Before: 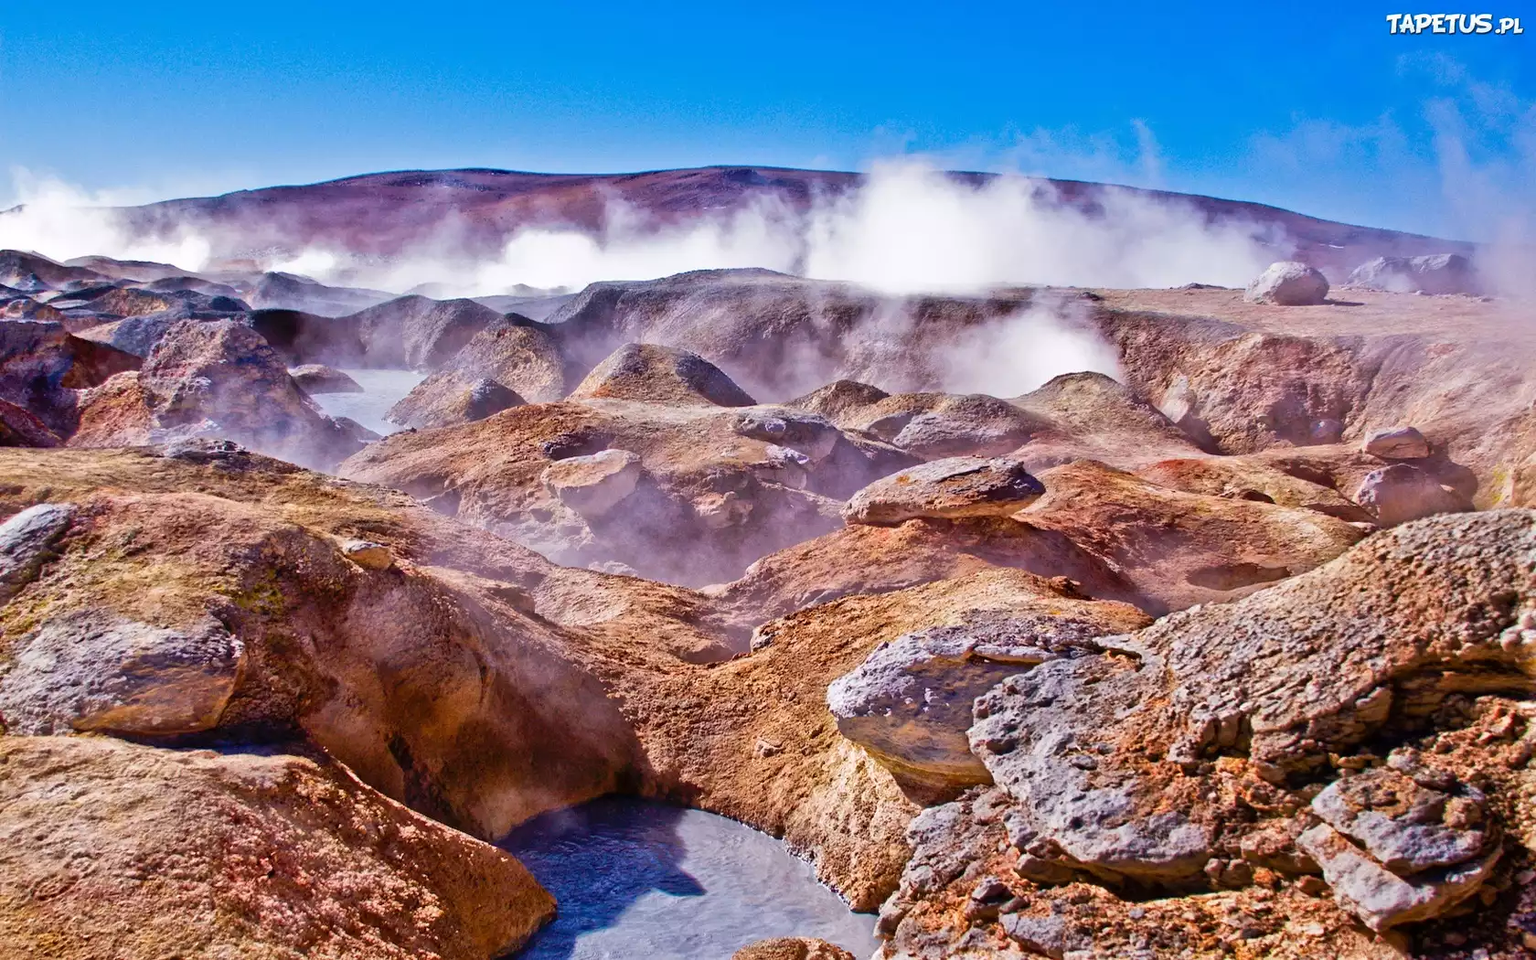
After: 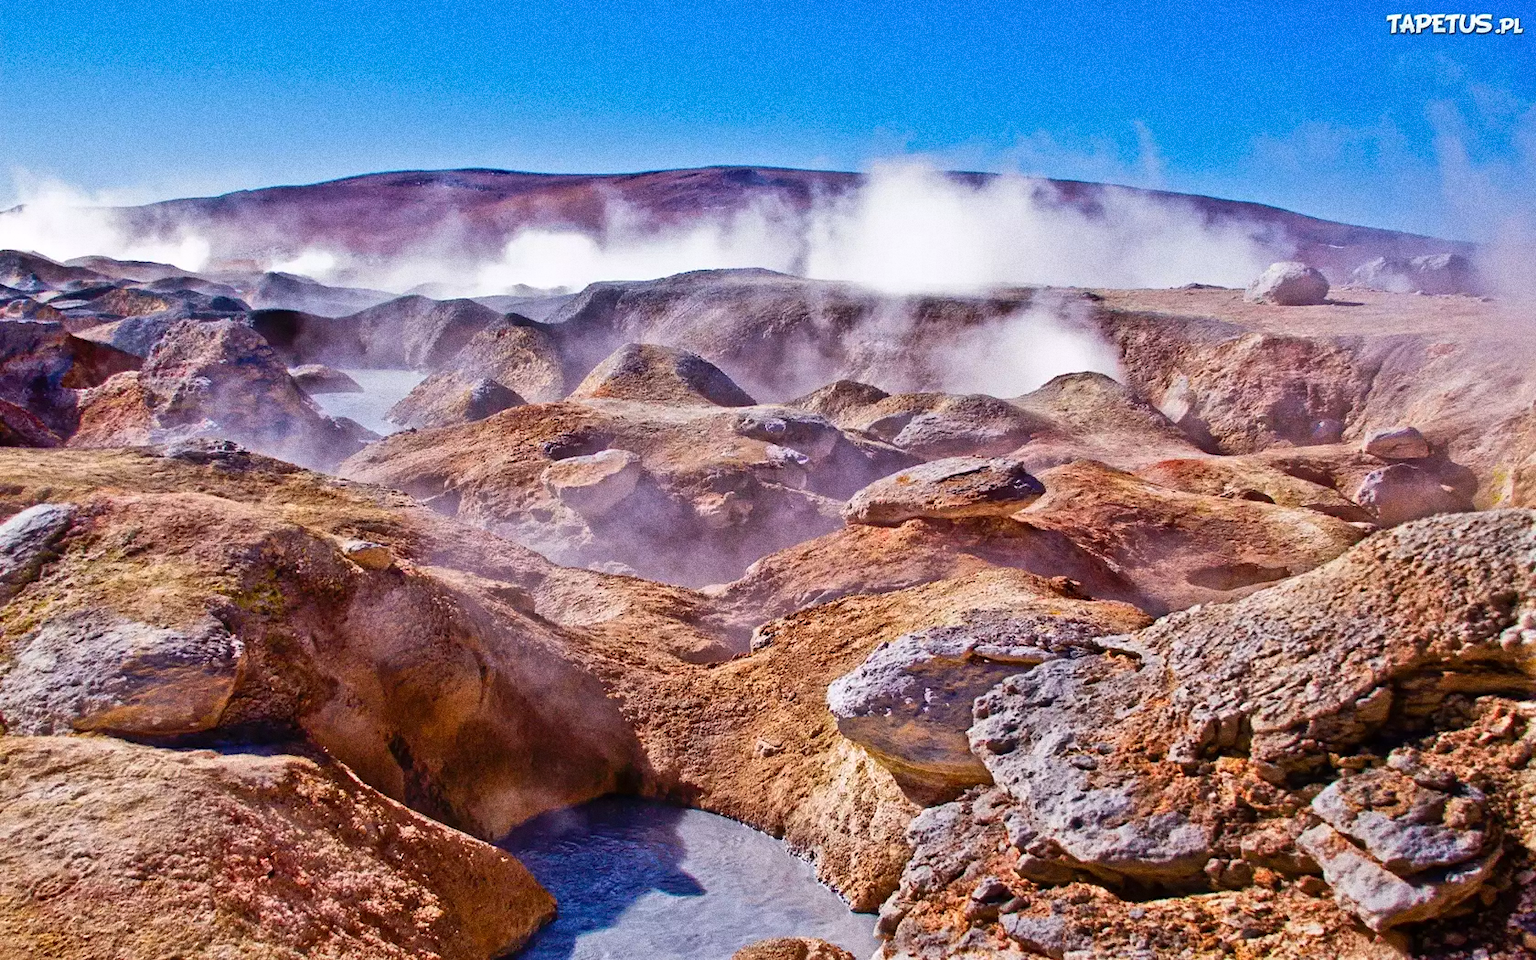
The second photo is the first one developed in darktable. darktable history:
tone equalizer: -8 EV 0.06 EV, smoothing diameter 25%, edges refinement/feathering 10, preserve details guided filter
grain: coarseness 0.09 ISO, strength 40%
